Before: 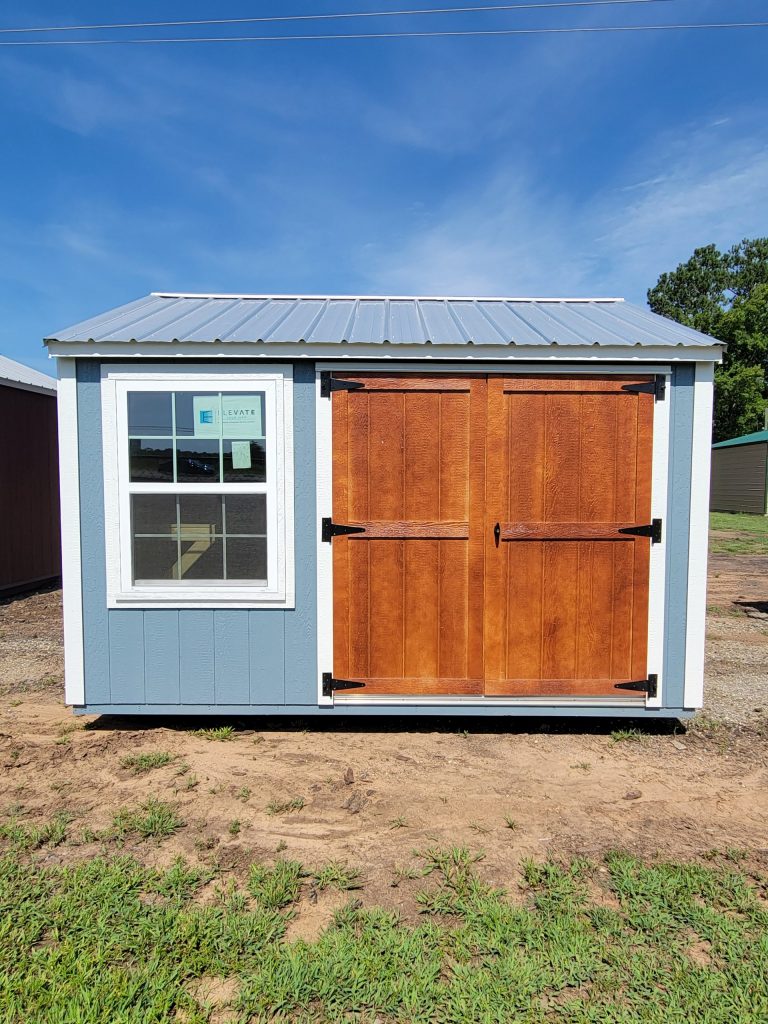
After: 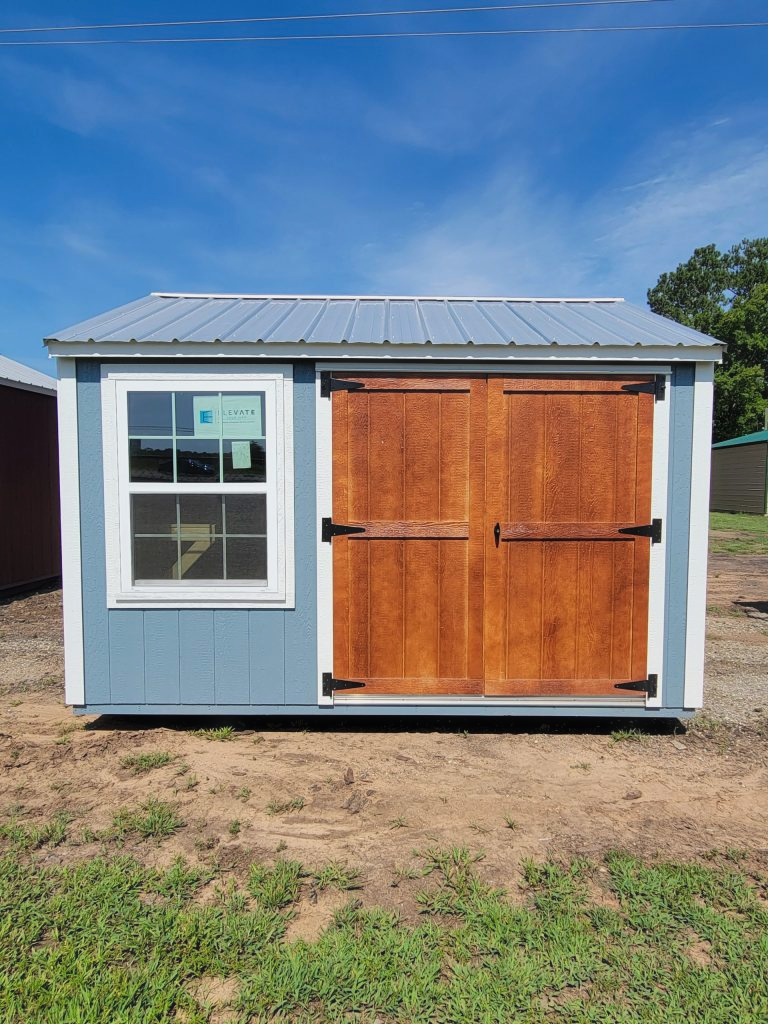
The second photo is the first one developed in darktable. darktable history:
color zones: curves: ch0 [(0, 0.5) (0.143, 0.52) (0.286, 0.5) (0.429, 0.5) (0.571, 0.5) (0.714, 0.5) (0.857, 0.5) (1, 0.5)]; ch1 [(0, 0.489) (0.155, 0.45) (0.286, 0.466) (0.429, 0.5) (0.571, 0.5) (0.714, 0.5) (0.857, 0.5) (1, 0.489)]
color correction: saturation 1.11
exposure: exposure -0.21 EV, compensate highlight preservation false
haze removal: strength -0.05
